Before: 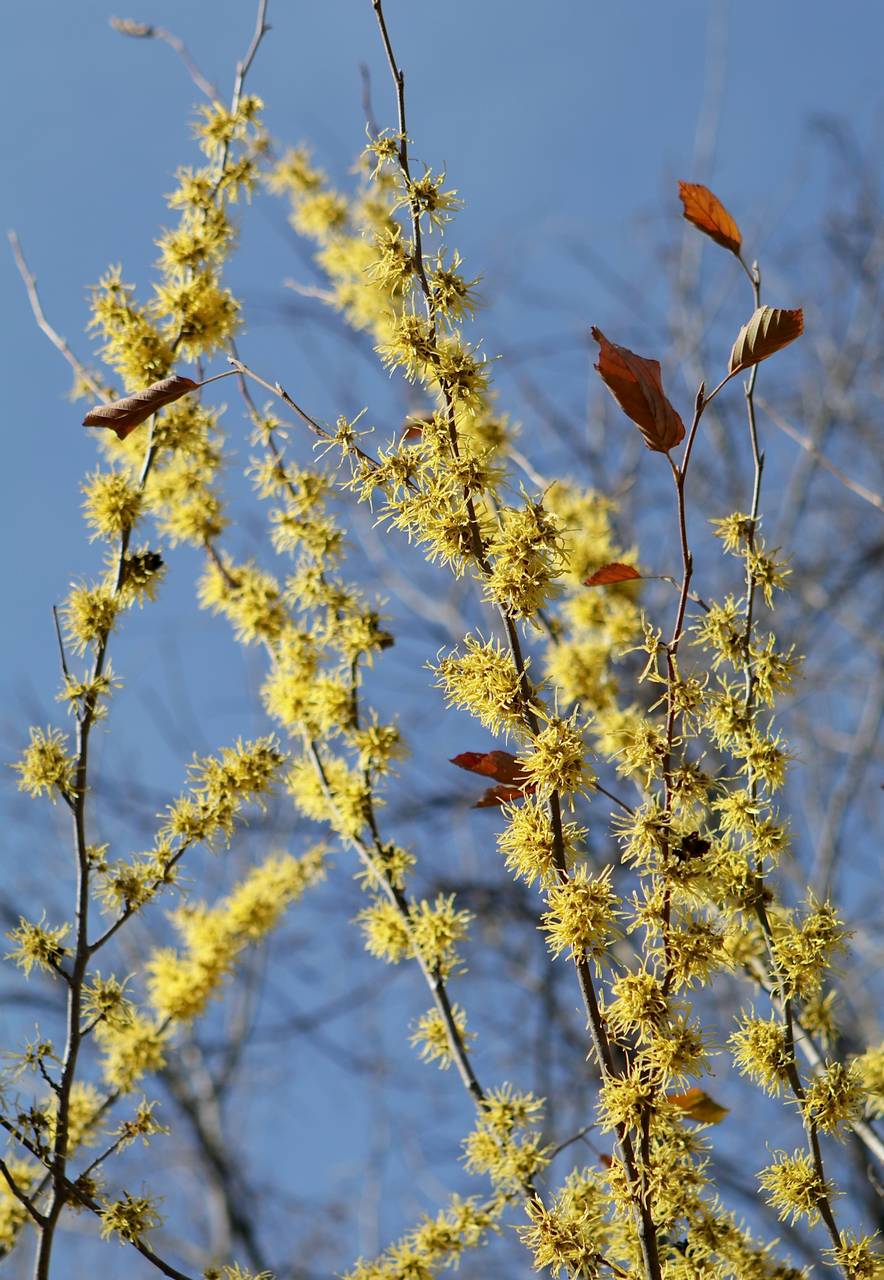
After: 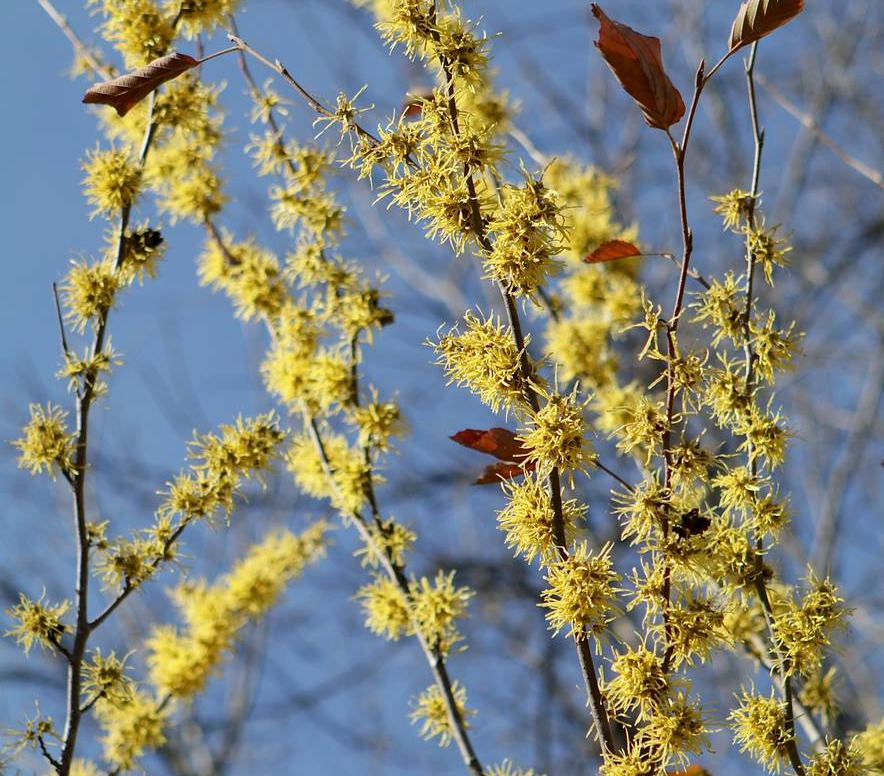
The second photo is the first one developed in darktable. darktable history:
crop and rotate: top 25.311%, bottom 14.01%
